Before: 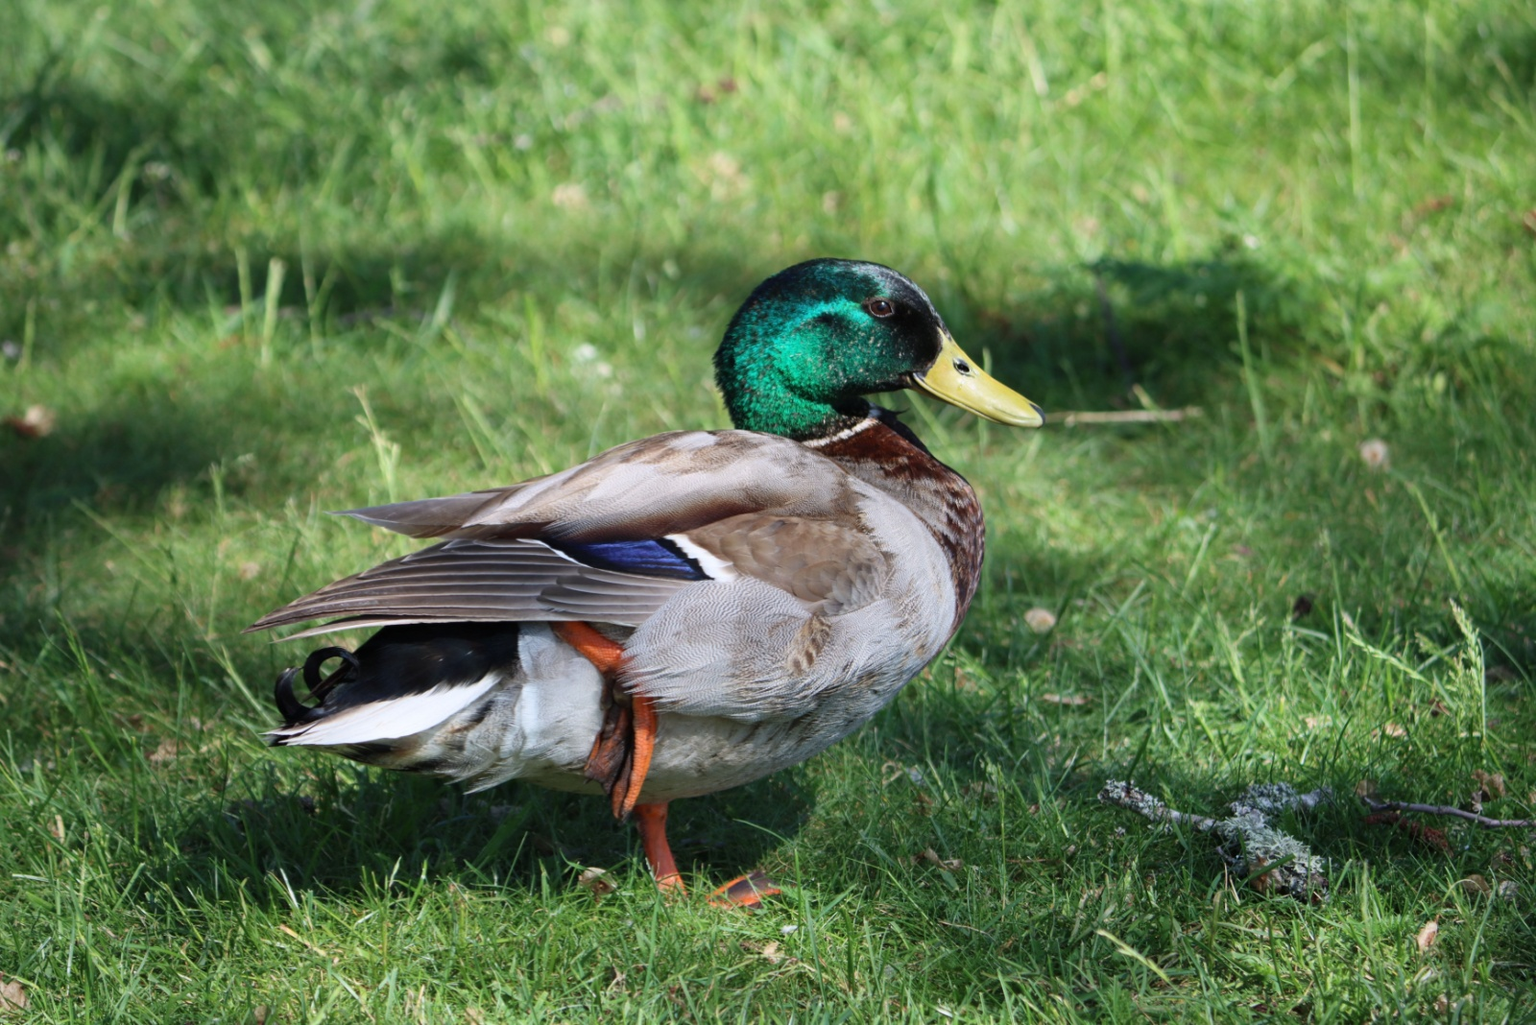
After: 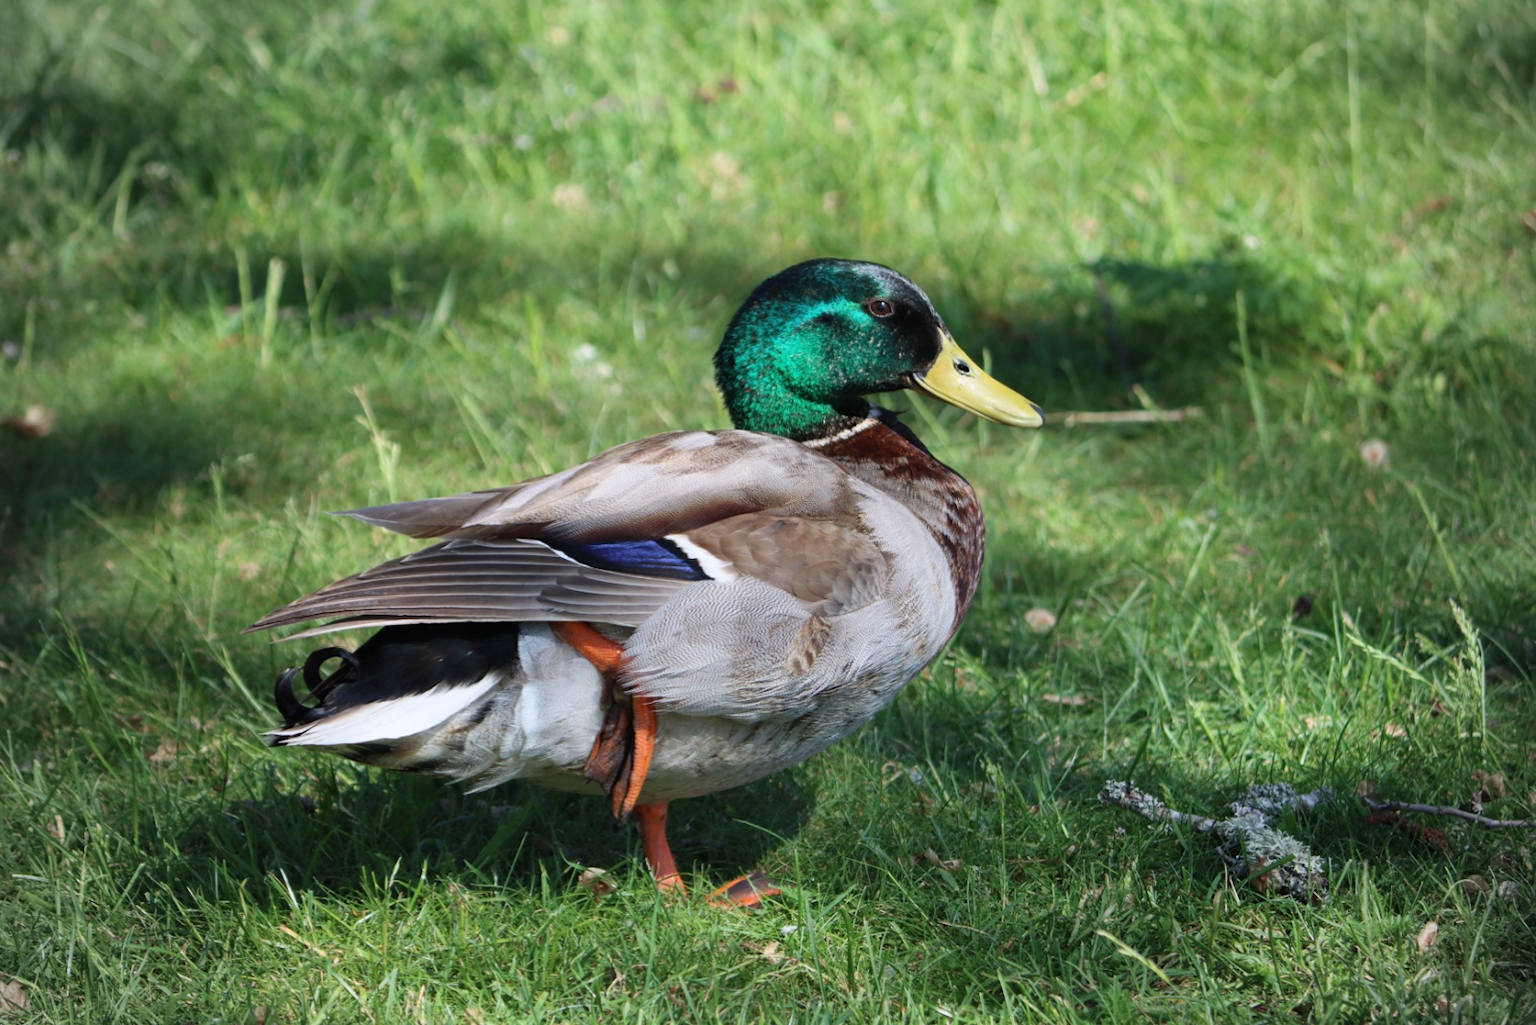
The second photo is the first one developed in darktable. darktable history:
vignetting: fall-off radius 81.45%, saturation -0.642
